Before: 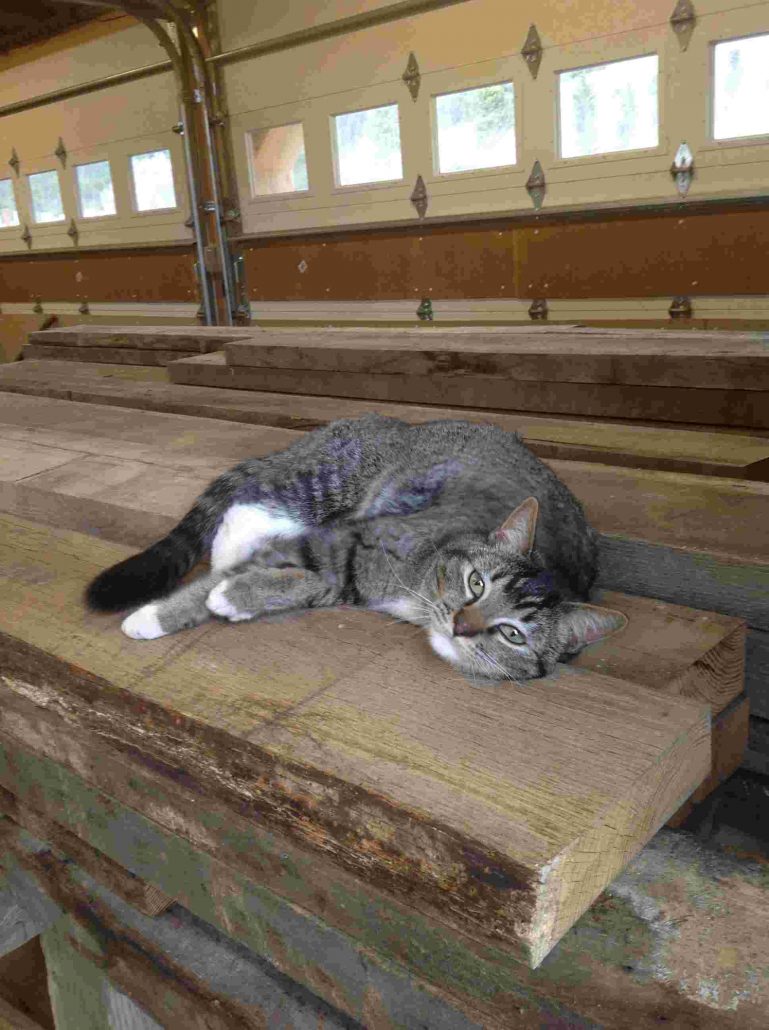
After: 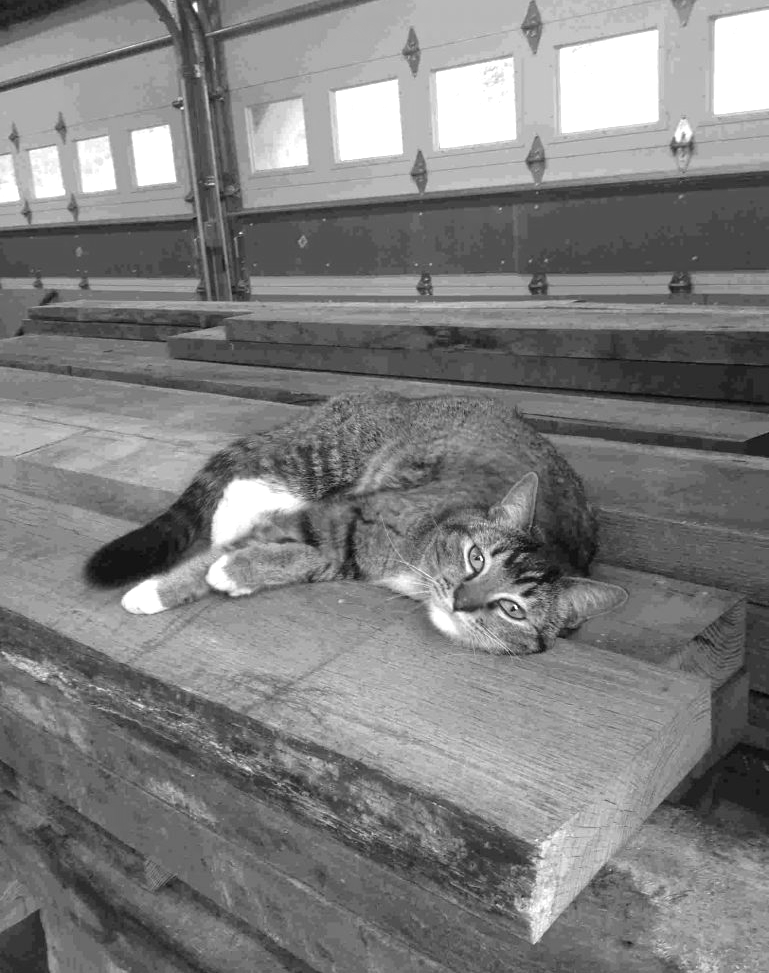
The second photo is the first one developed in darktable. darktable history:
monochrome: on, module defaults
crop and rotate: top 2.479%, bottom 3.018%
exposure: black level correction 0.001, exposure 0.5 EV, compensate exposure bias true, compensate highlight preservation false
